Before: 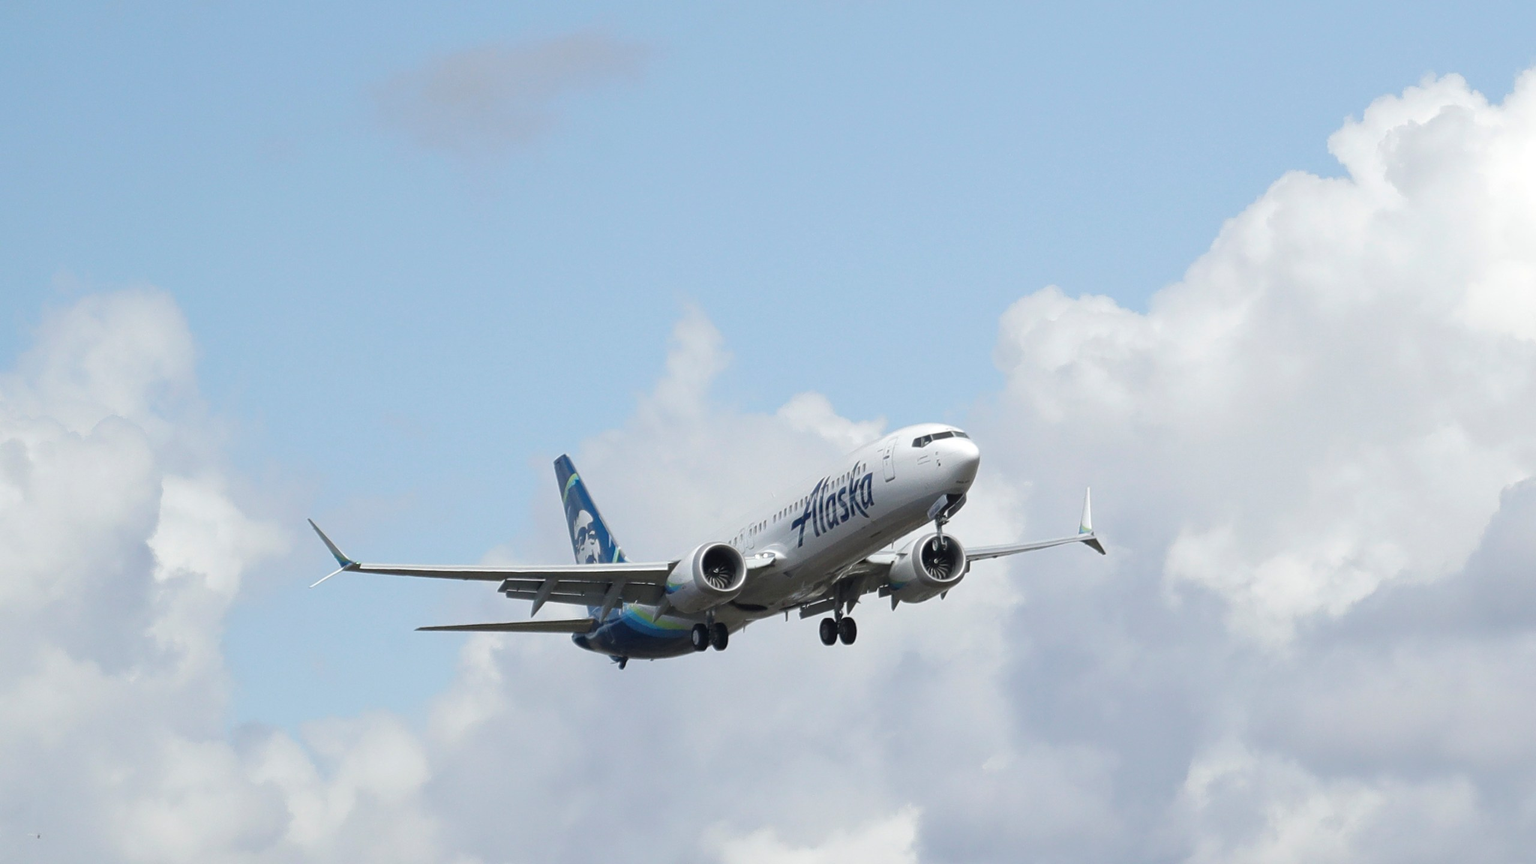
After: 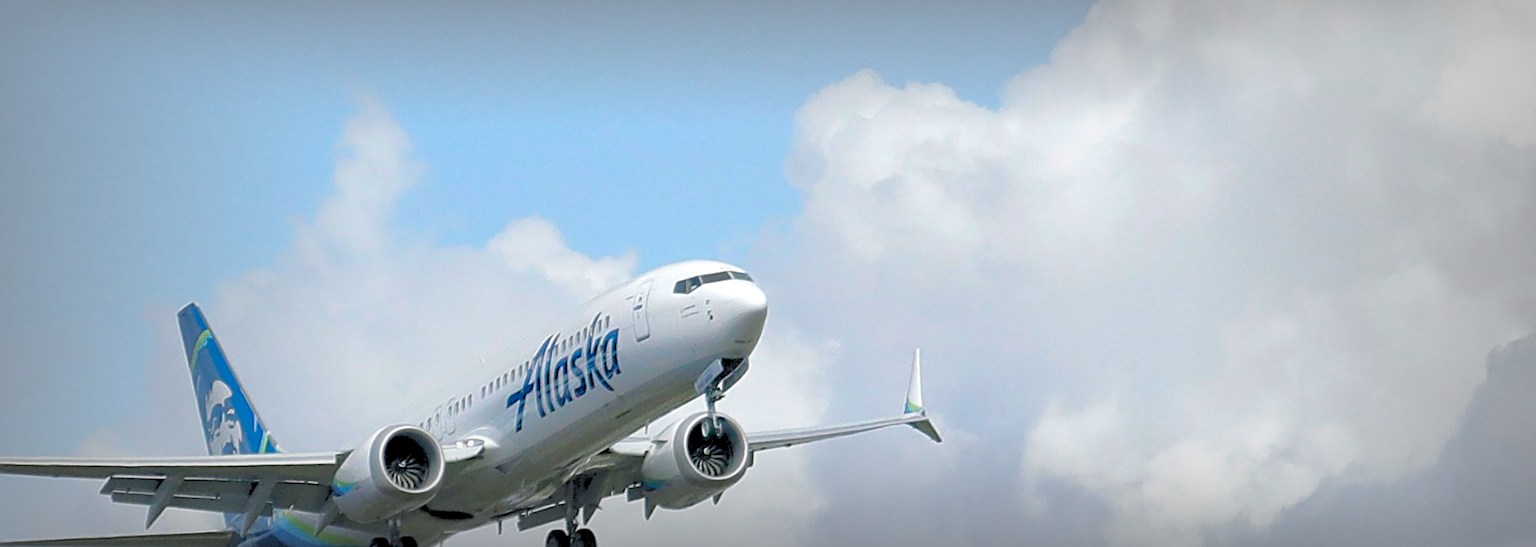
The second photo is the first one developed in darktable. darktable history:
sharpen: on, module defaults
base curve: curves: ch0 [(0, 0) (0.303, 0.277) (1, 1)], preserve colors none
vignetting: fall-off start 53.94%, automatic ratio true, width/height ratio 1.313, shape 0.213
contrast brightness saturation: contrast 0.07
crop and rotate: left 27.73%, top 27.289%, bottom 26.846%
levels: black 0.034%, levels [0.072, 0.414, 0.976]
shadows and highlights: highlights color adjustment 0.103%
color balance rgb: shadows lift › chroma 2.015%, shadows lift › hue 183.91°, linear chroma grading › global chroma 3.089%, perceptual saturation grading › global saturation 25.574%, global vibrance 23.983%
